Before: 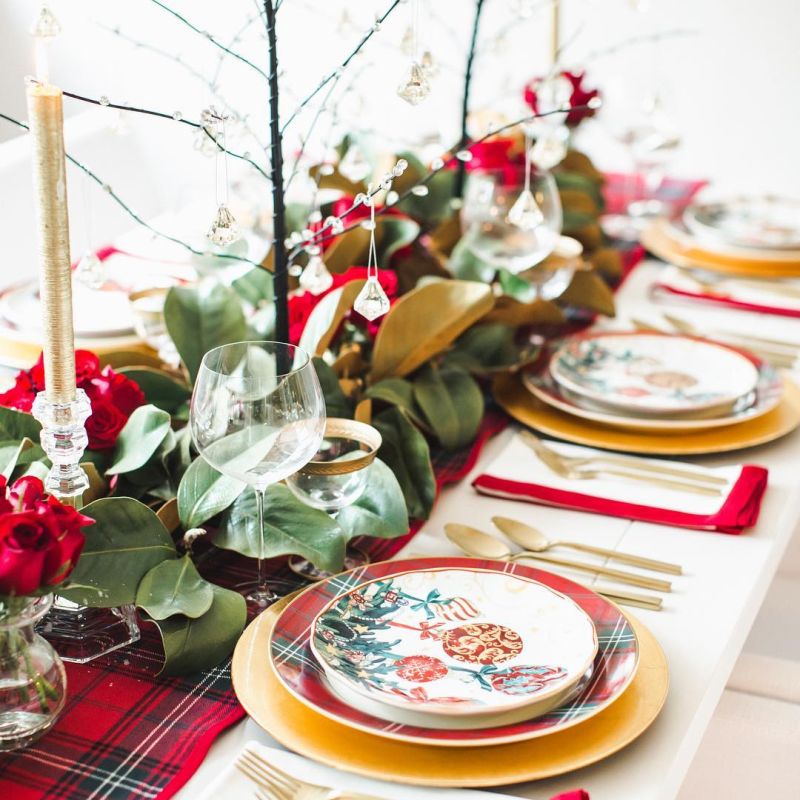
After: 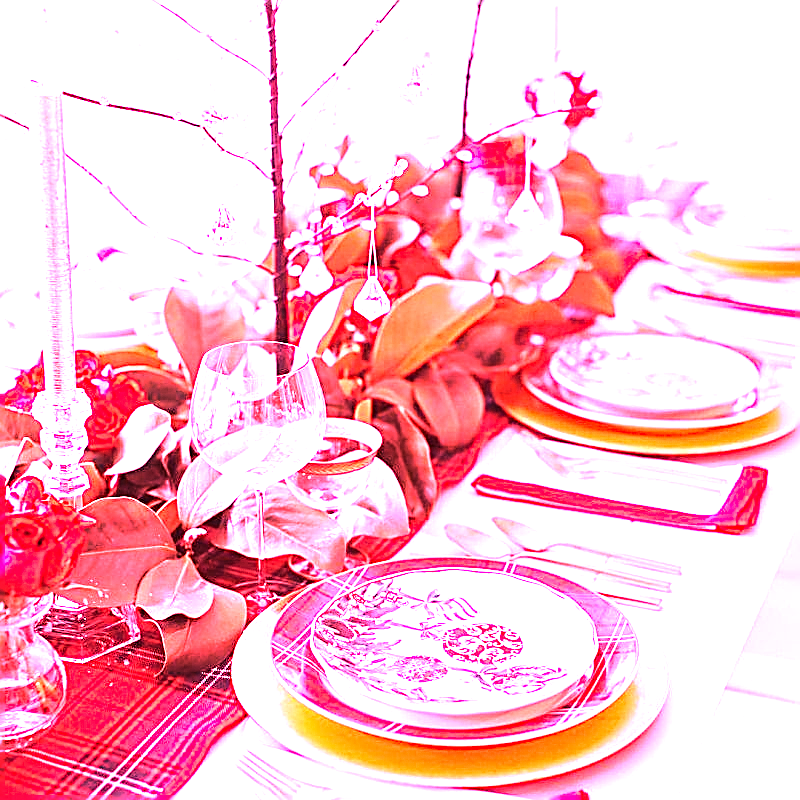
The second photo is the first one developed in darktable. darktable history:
white balance: red 4.26, blue 1.802
sharpen: on, module defaults
tone equalizer: -8 EV -0.75 EV, -7 EV -0.7 EV, -6 EV -0.6 EV, -5 EV -0.4 EV, -3 EV 0.4 EV, -2 EV 0.6 EV, -1 EV 0.7 EV, +0 EV 0.75 EV, edges refinement/feathering 500, mask exposure compensation -1.57 EV, preserve details no
